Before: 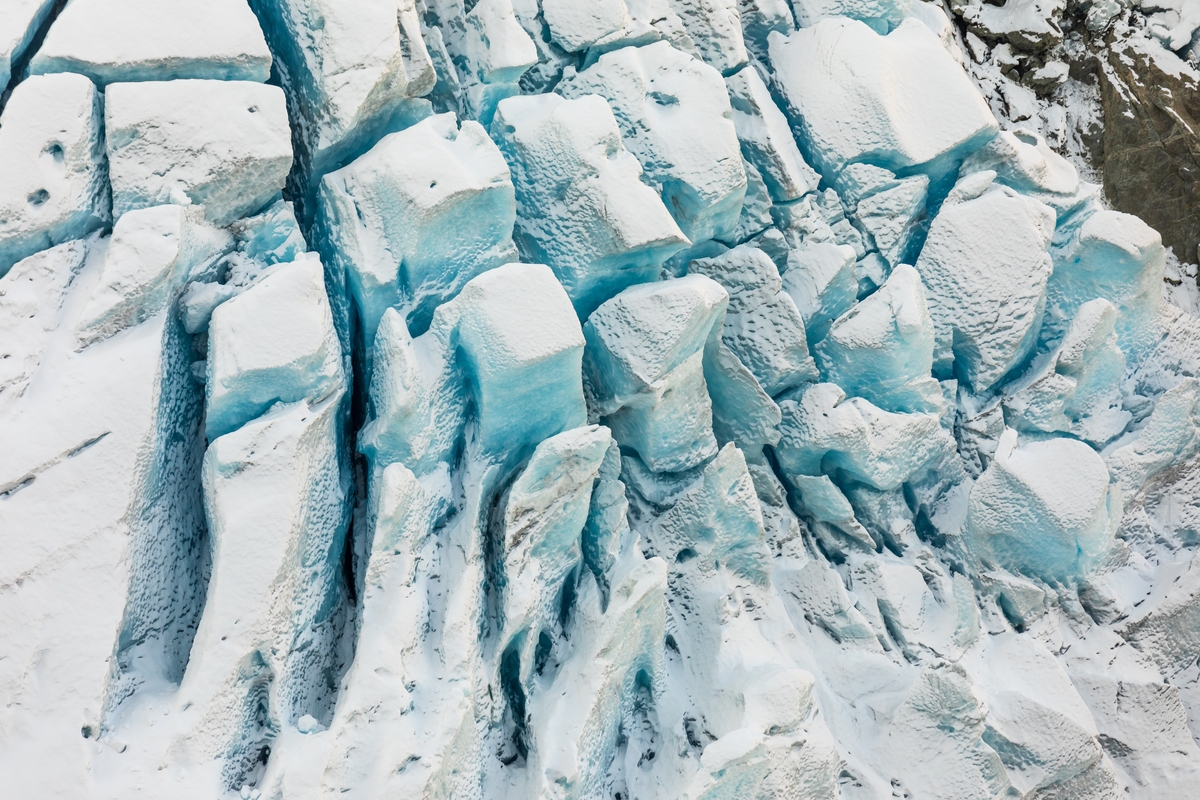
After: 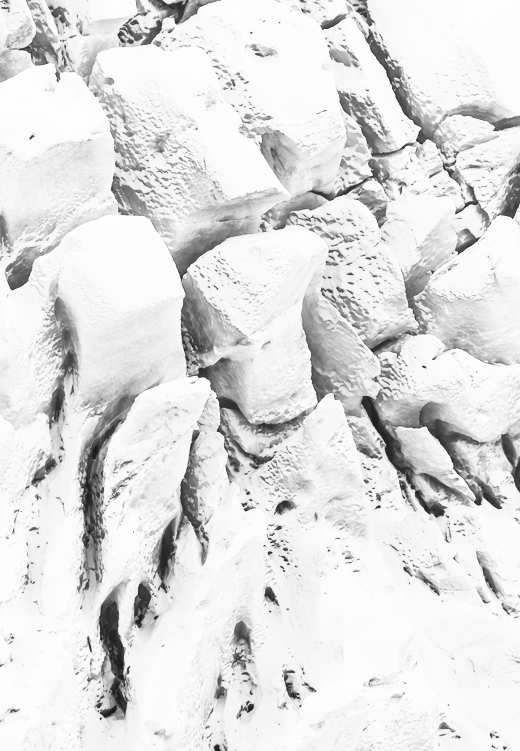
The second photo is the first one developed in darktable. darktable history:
contrast brightness saturation: contrast 0.53, brightness 0.47, saturation -1
crop: left 33.452%, top 6.025%, right 23.155%
color zones: curves: ch0 [(0.068, 0.464) (0.25, 0.5) (0.48, 0.508) (0.75, 0.536) (0.886, 0.476) (0.967, 0.456)]; ch1 [(0.066, 0.456) (0.25, 0.5) (0.616, 0.508) (0.746, 0.56) (0.934, 0.444)]
